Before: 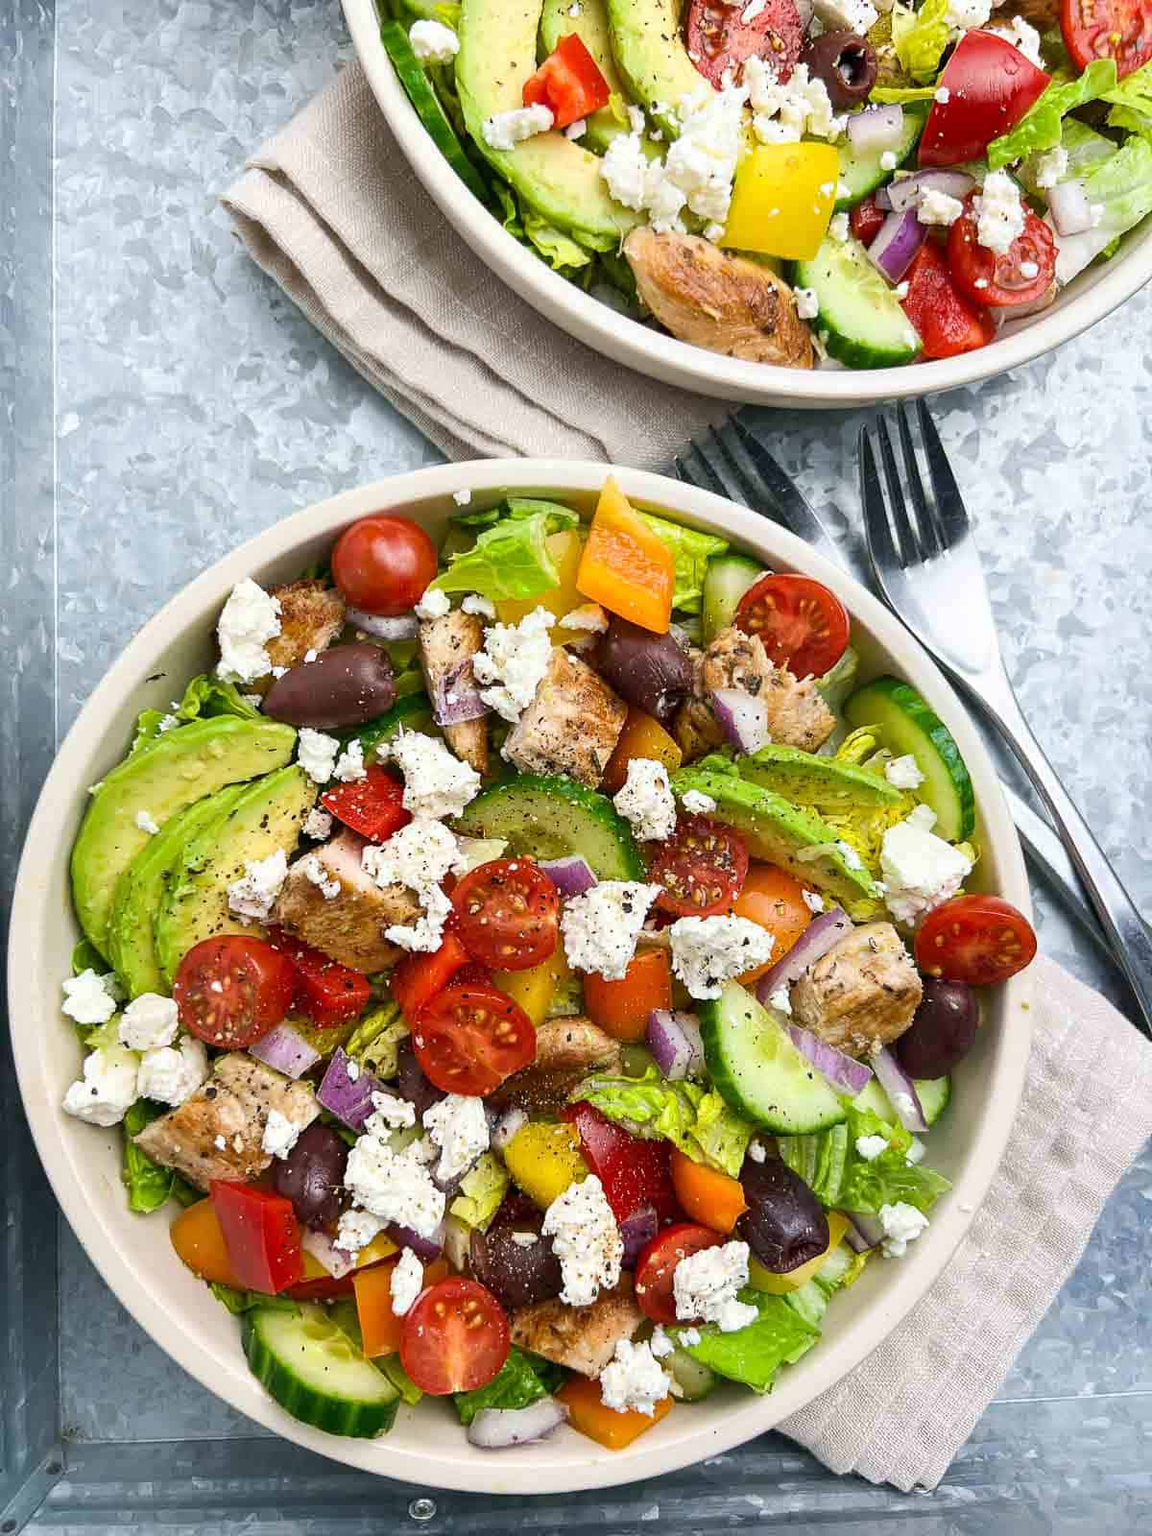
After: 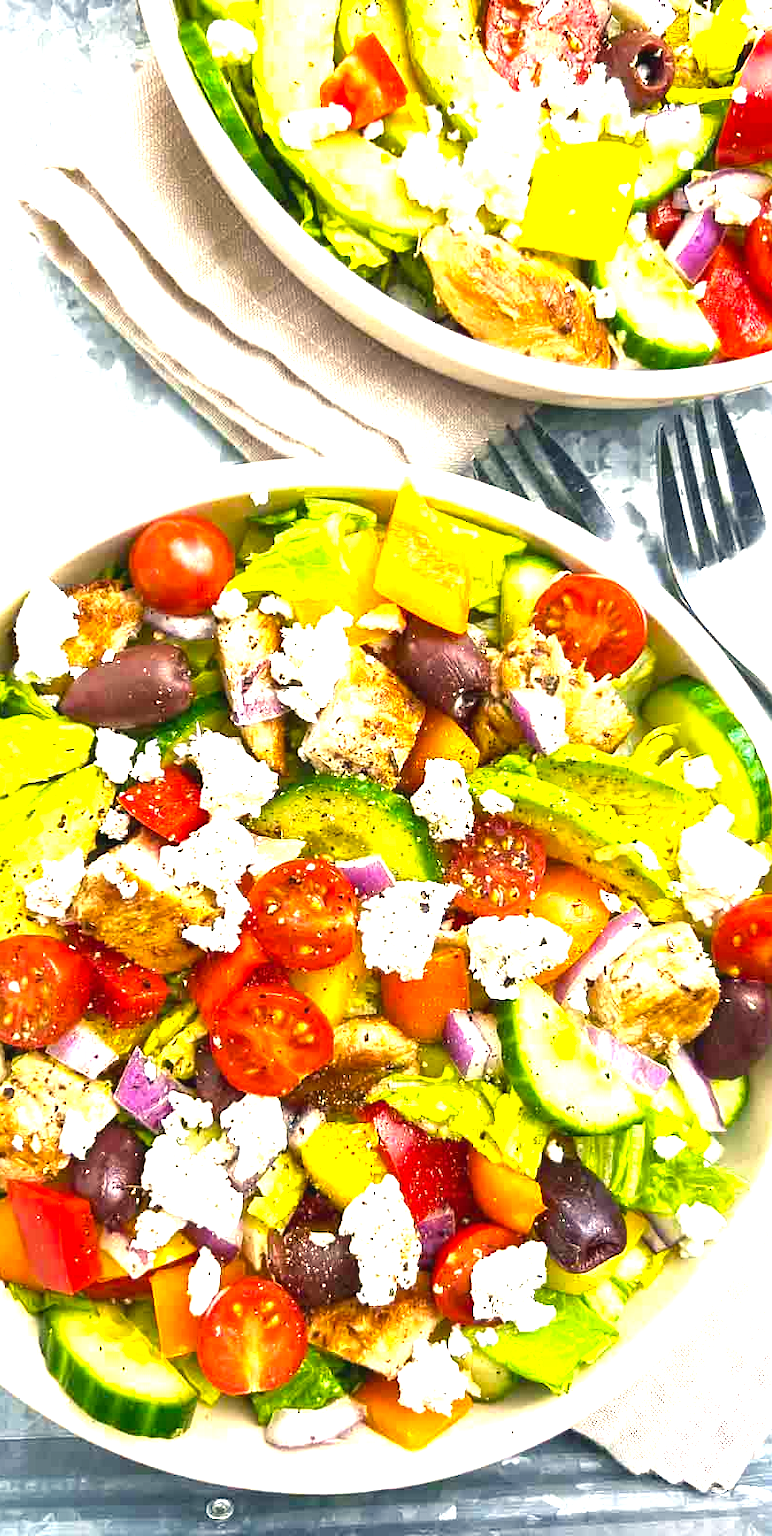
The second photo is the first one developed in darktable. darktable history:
exposure: black level correction -0.002, exposure 1.108 EV, compensate highlight preservation false
color balance rgb: highlights gain › chroma 3.046%, highlights gain › hue 75.74°, perceptual saturation grading › global saturation 14.676%, perceptual brilliance grading › global brilliance 12.407%, global vibrance 20%
crop and rotate: left 17.611%, right 15.292%
